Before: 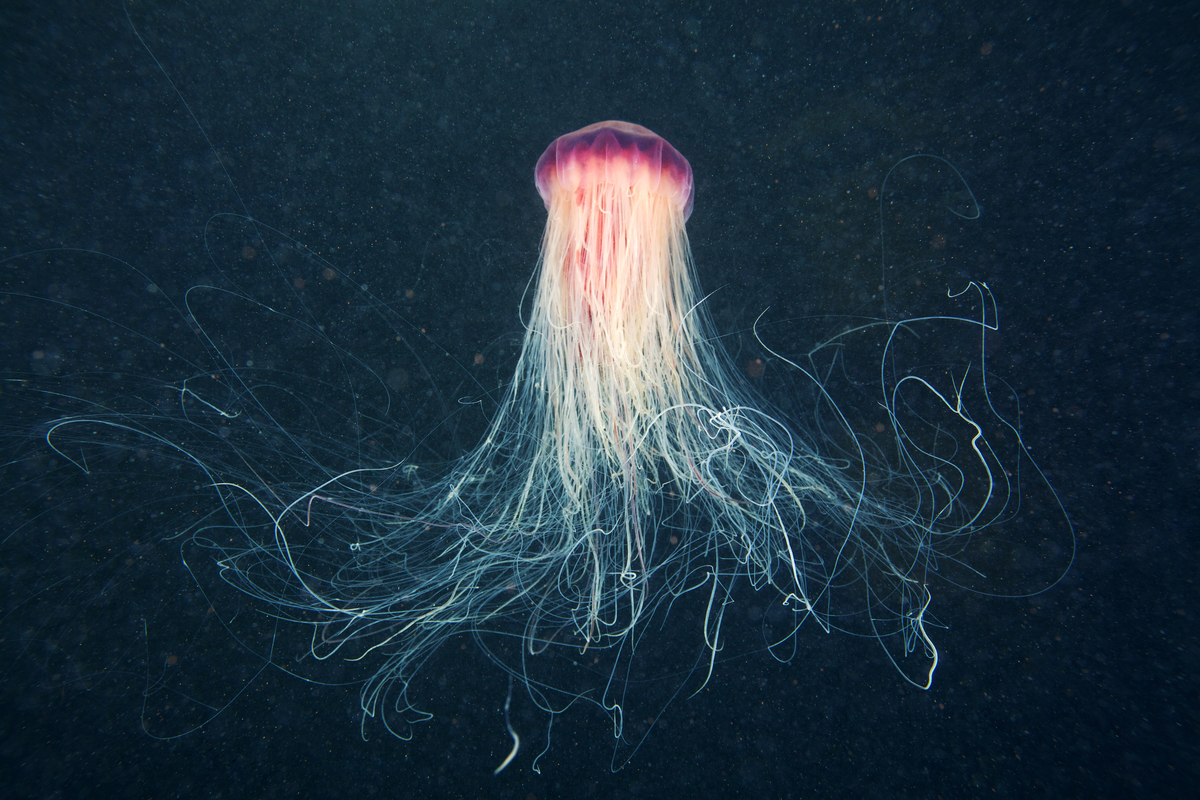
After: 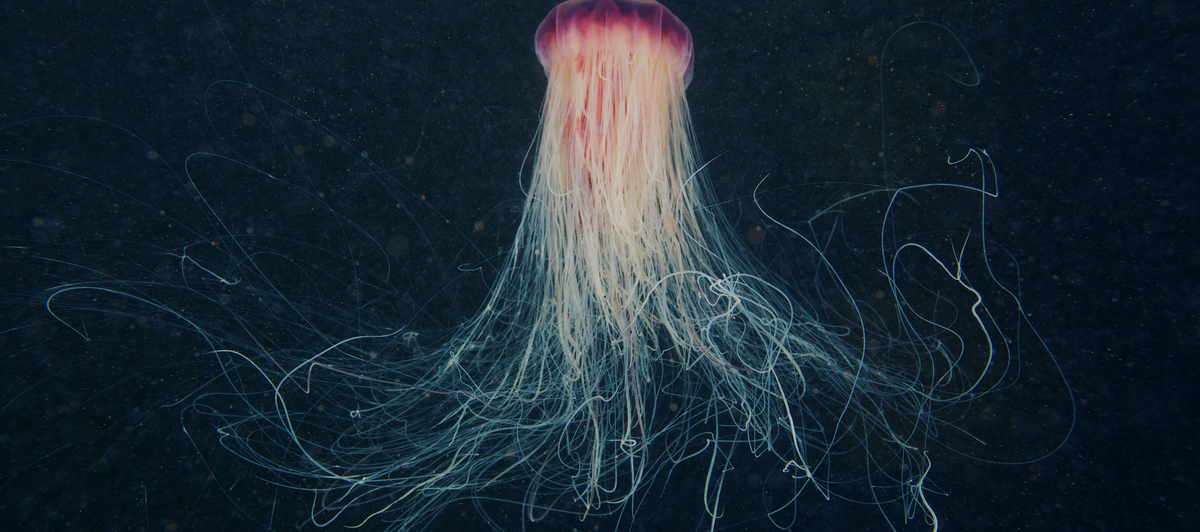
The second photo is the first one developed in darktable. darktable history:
crop: top 16.68%, bottom 16.744%
exposure: black level correction 0, exposure -0.825 EV, compensate exposure bias true, compensate highlight preservation false
